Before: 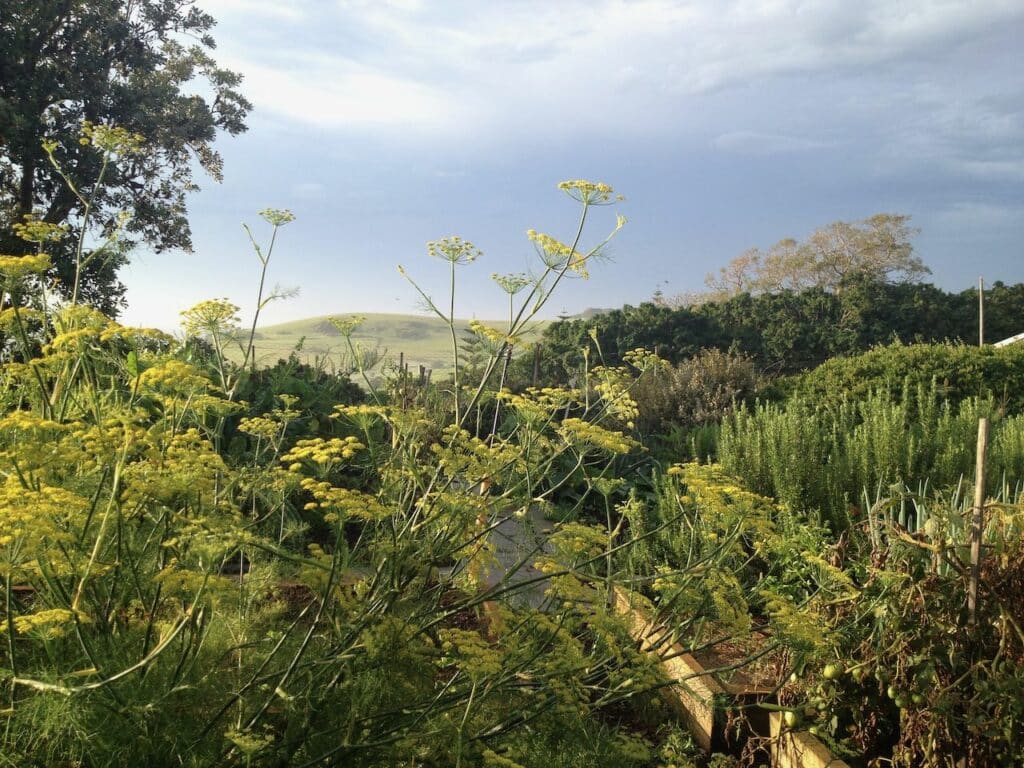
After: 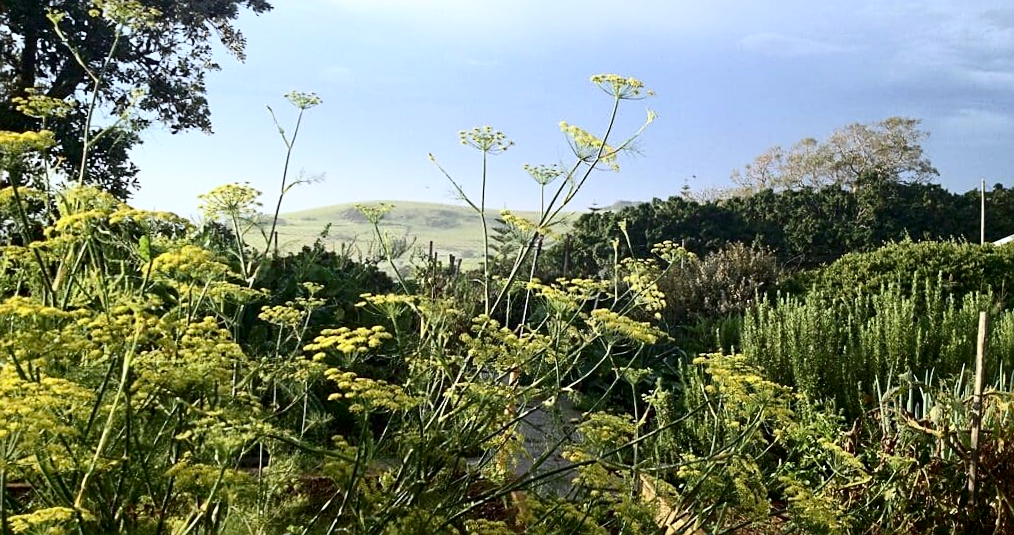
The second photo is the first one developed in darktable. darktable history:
rotate and perspective: rotation 0.679°, lens shift (horizontal) 0.136, crop left 0.009, crop right 0.991, crop top 0.078, crop bottom 0.95
white balance: red 0.954, blue 1.079
crop: top 11.038%, bottom 13.962%
sharpen: on, module defaults
contrast brightness saturation: contrast 0.28
